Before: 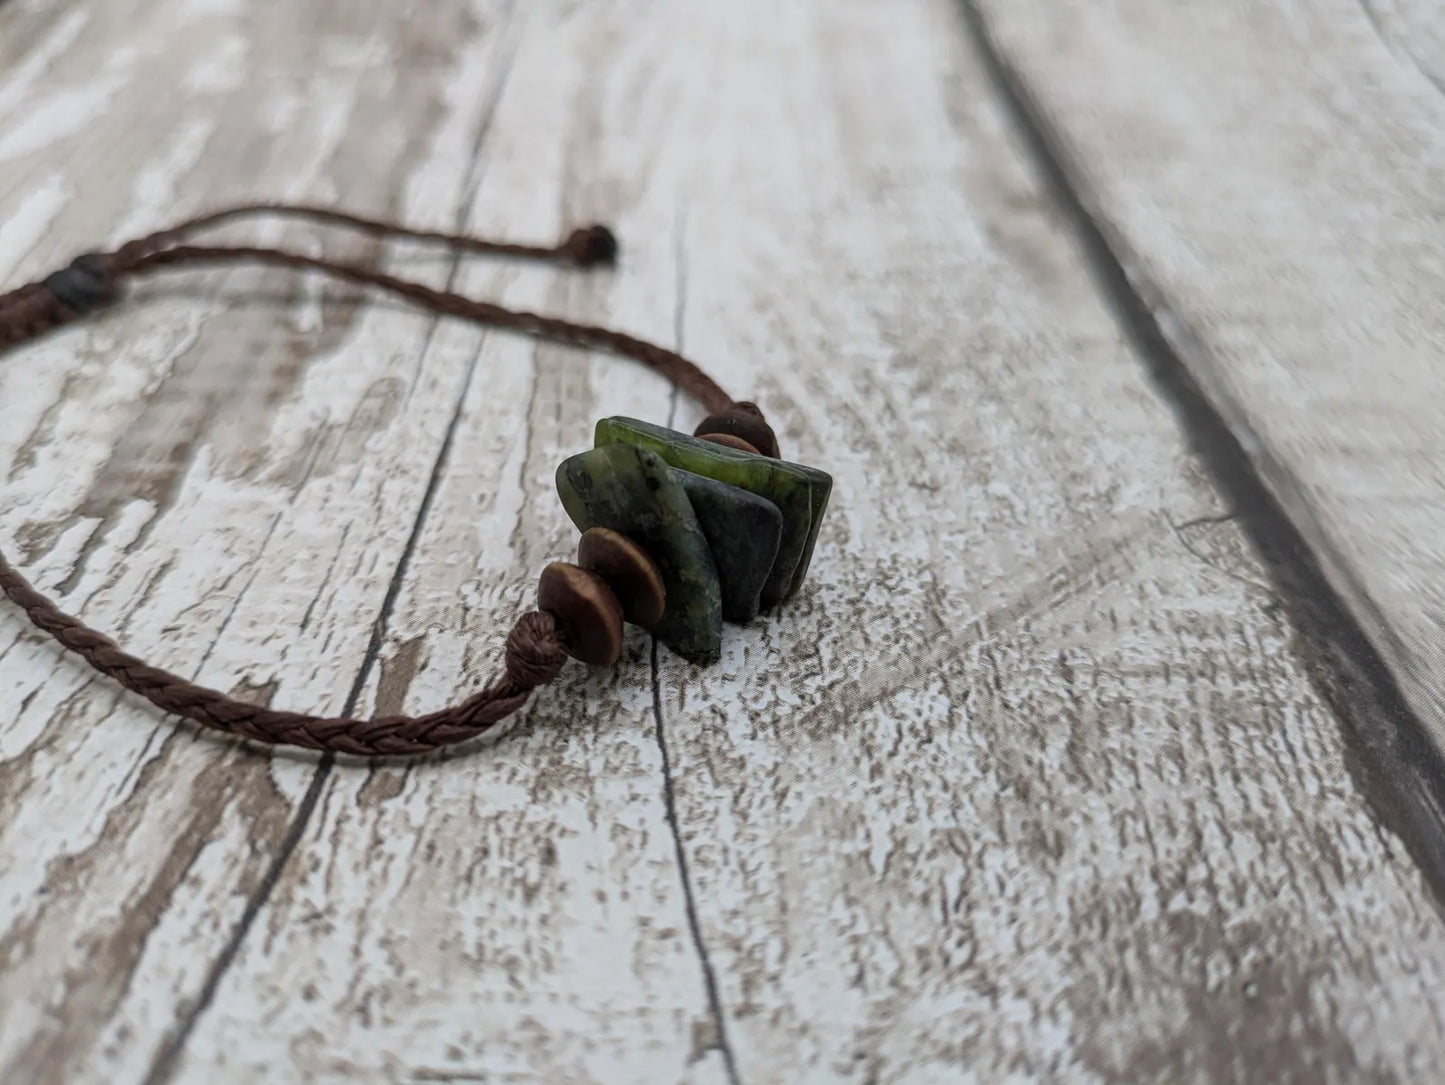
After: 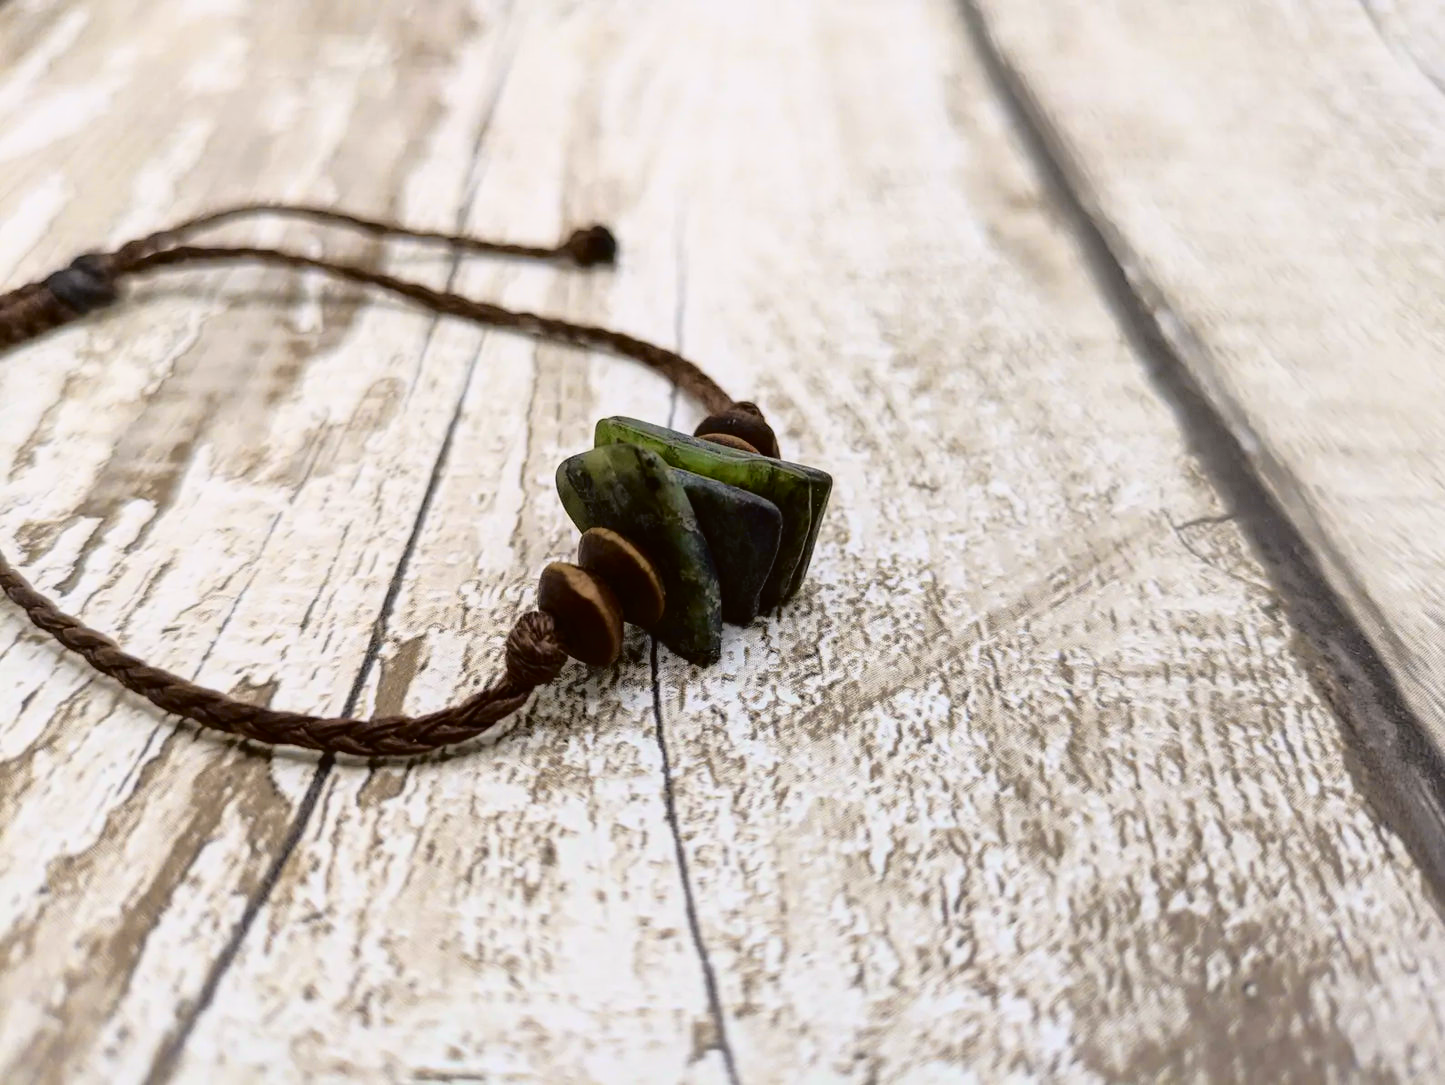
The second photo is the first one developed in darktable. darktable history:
tone curve: curves: ch0 [(0, 0.015) (0.091, 0.055) (0.184, 0.159) (0.304, 0.382) (0.492, 0.579) (0.628, 0.755) (0.832, 0.932) (0.984, 0.963)]; ch1 [(0, 0) (0.34, 0.235) (0.493, 0.5) (0.554, 0.56) (0.764, 0.815) (1, 1)]; ch2 [(0, 0) (0.44, 0.458) (0.476, 0.477) (0.542, 0.586) (0.674, 0.724) (1, 1)], color space Lab, independent channels, preserve colors none
levels: levels [0, 0.492, 0.984]
